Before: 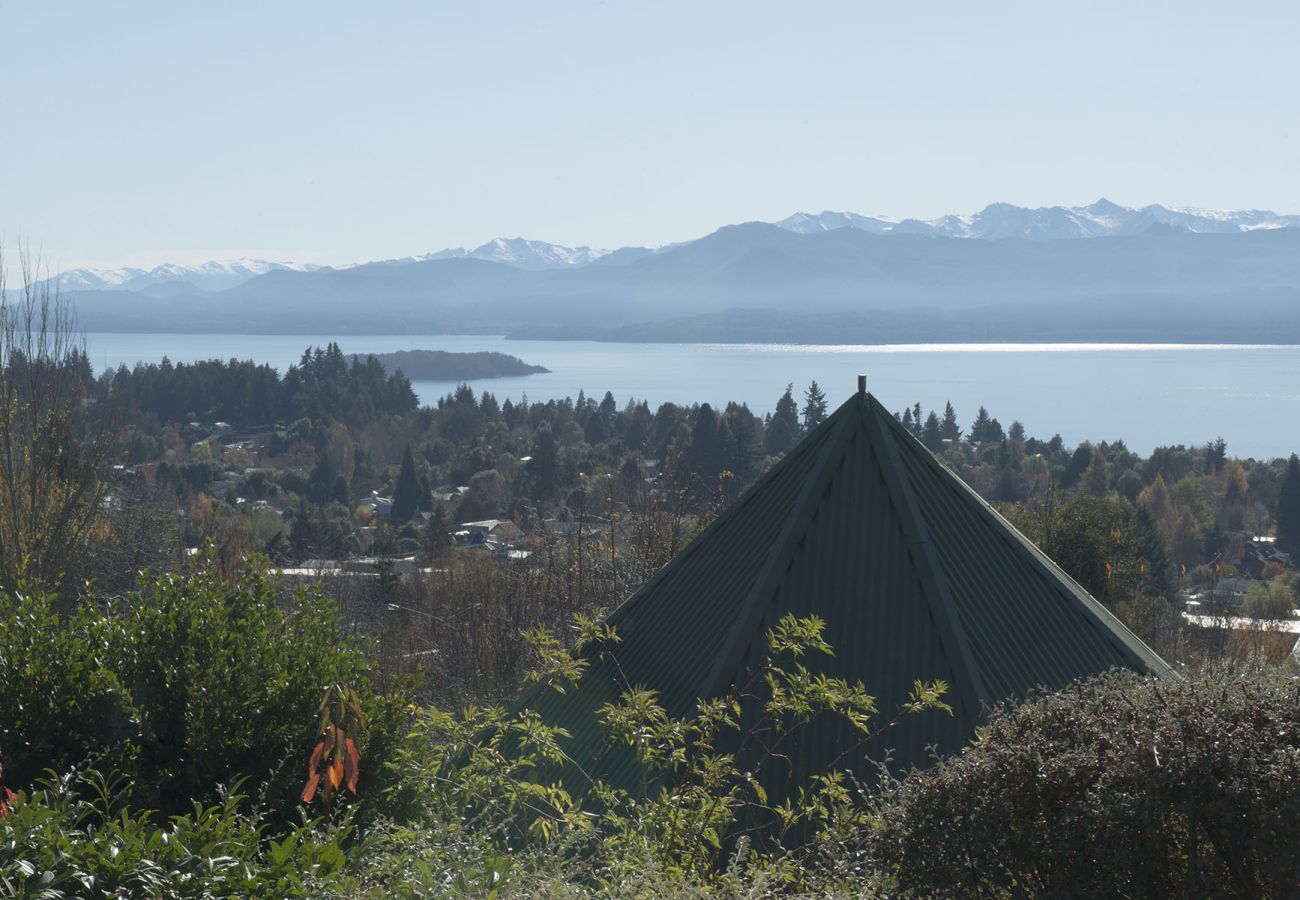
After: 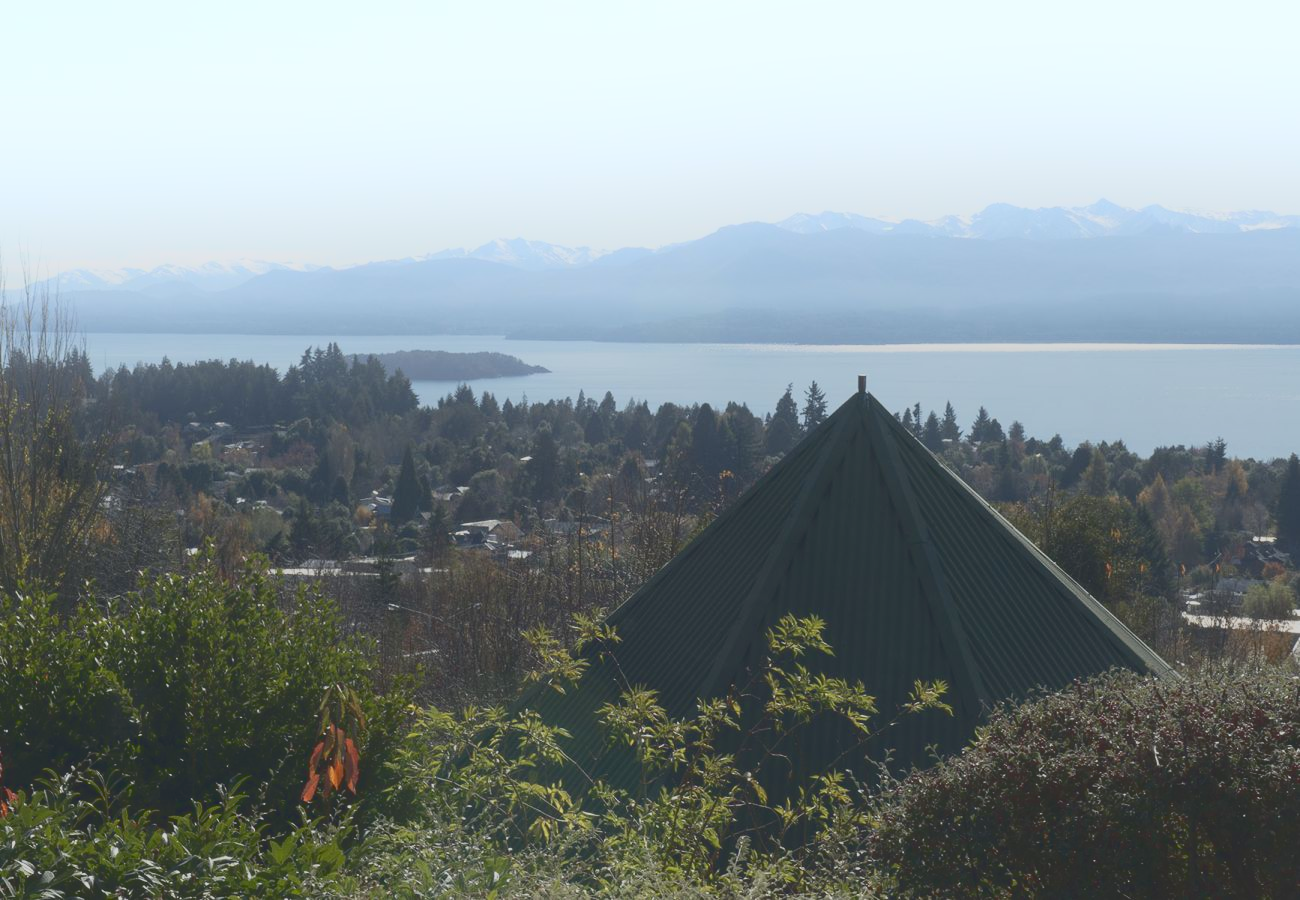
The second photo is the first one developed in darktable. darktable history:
bloom: on, module defaults
tone curve: curves: ch0 [(0, 0.148) (0.191, 0.225) (0.712, 0.695) (0.864, 0.797) (1, 0.839)]
